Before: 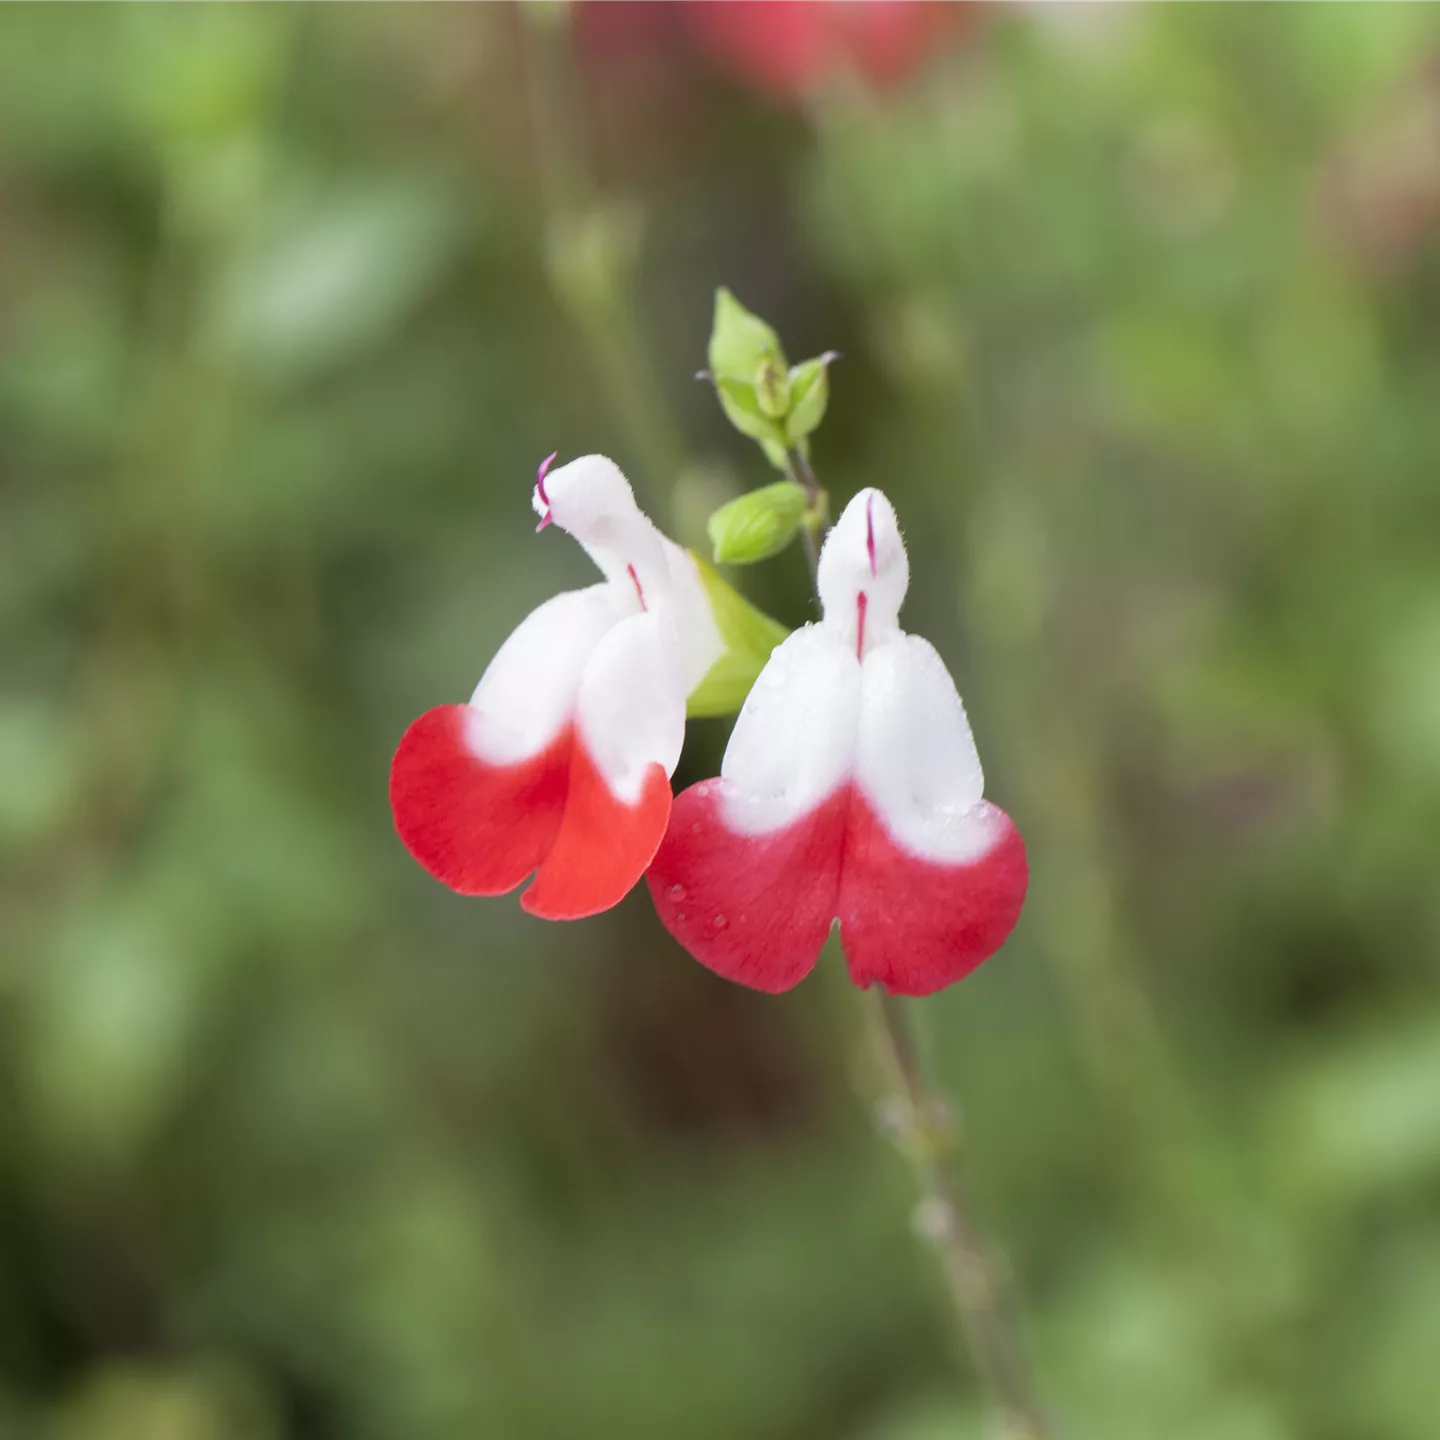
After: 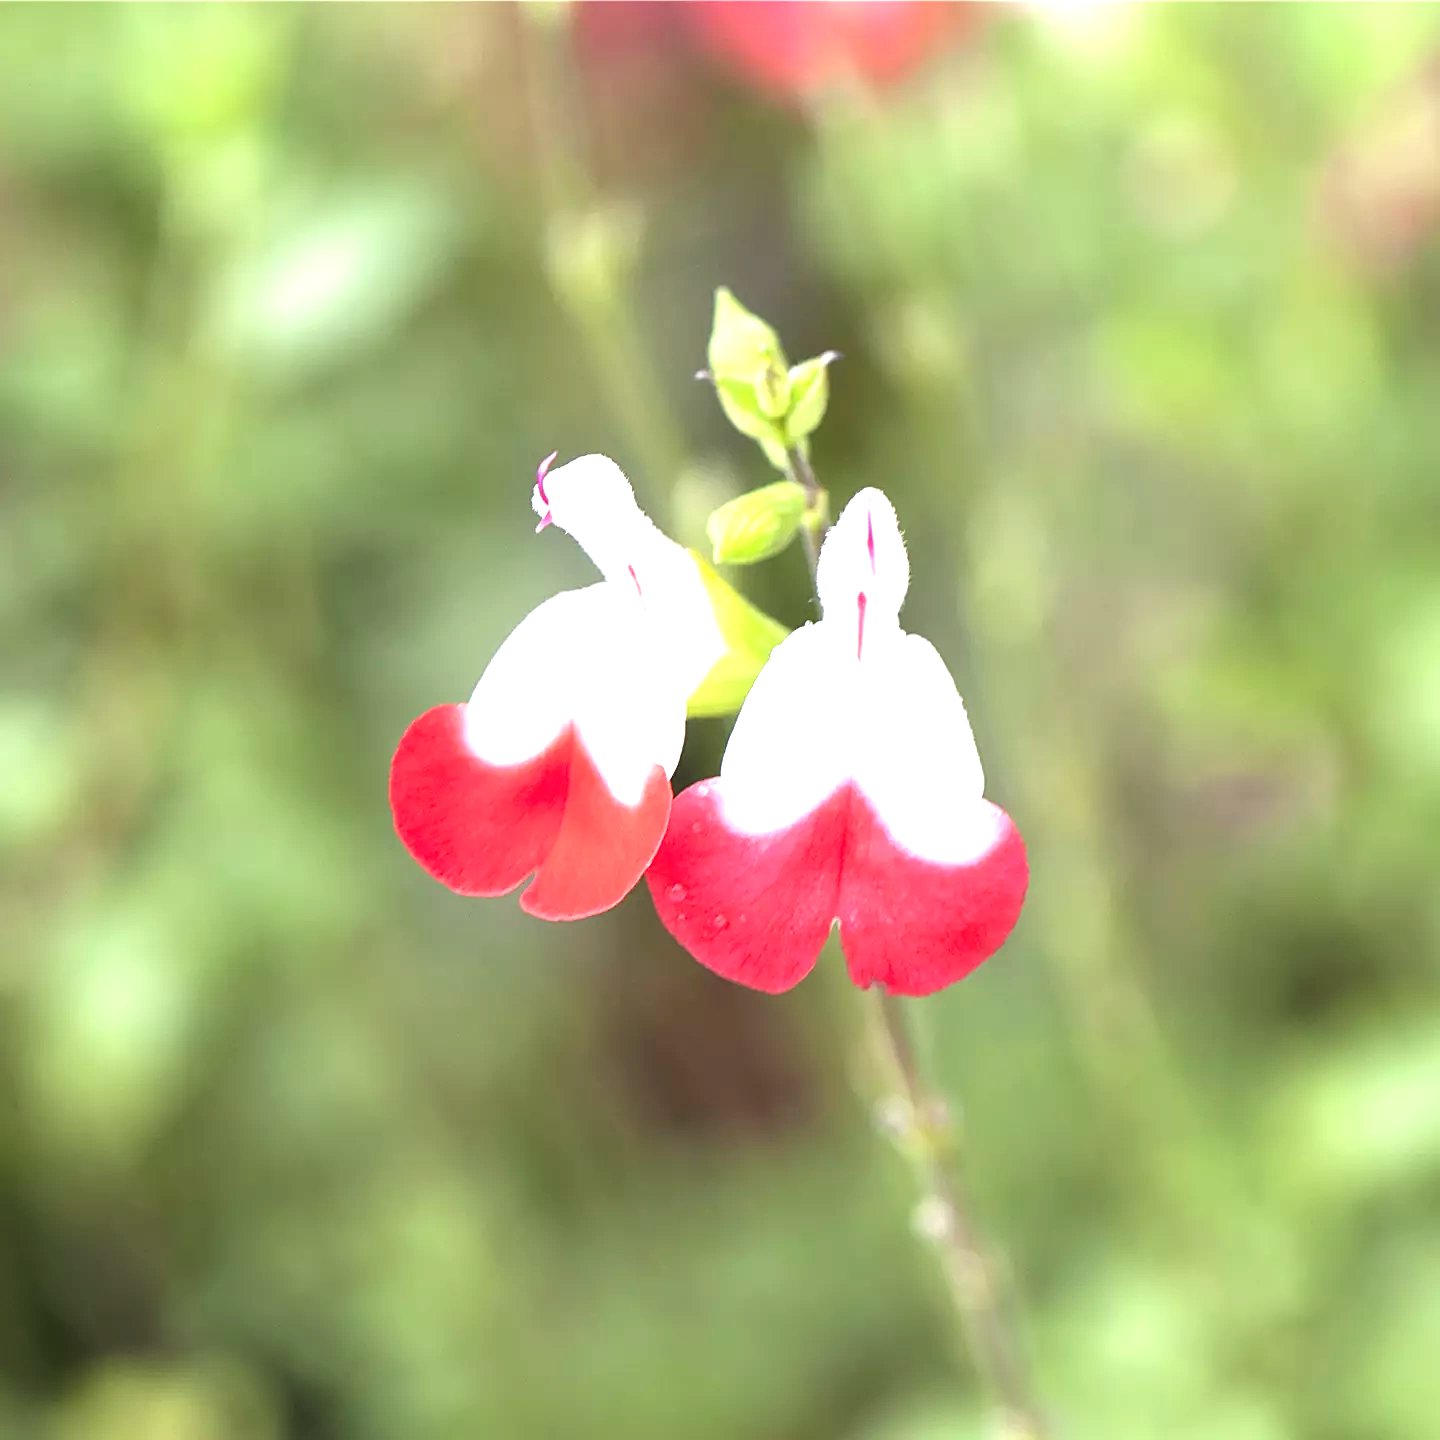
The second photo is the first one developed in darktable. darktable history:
levels: levels [0, 0.476, 0.951]
exposure: black level correction -0.002, exposure 1.115 EV, compensate highlight preservation false
sharpen: on, module defaults
